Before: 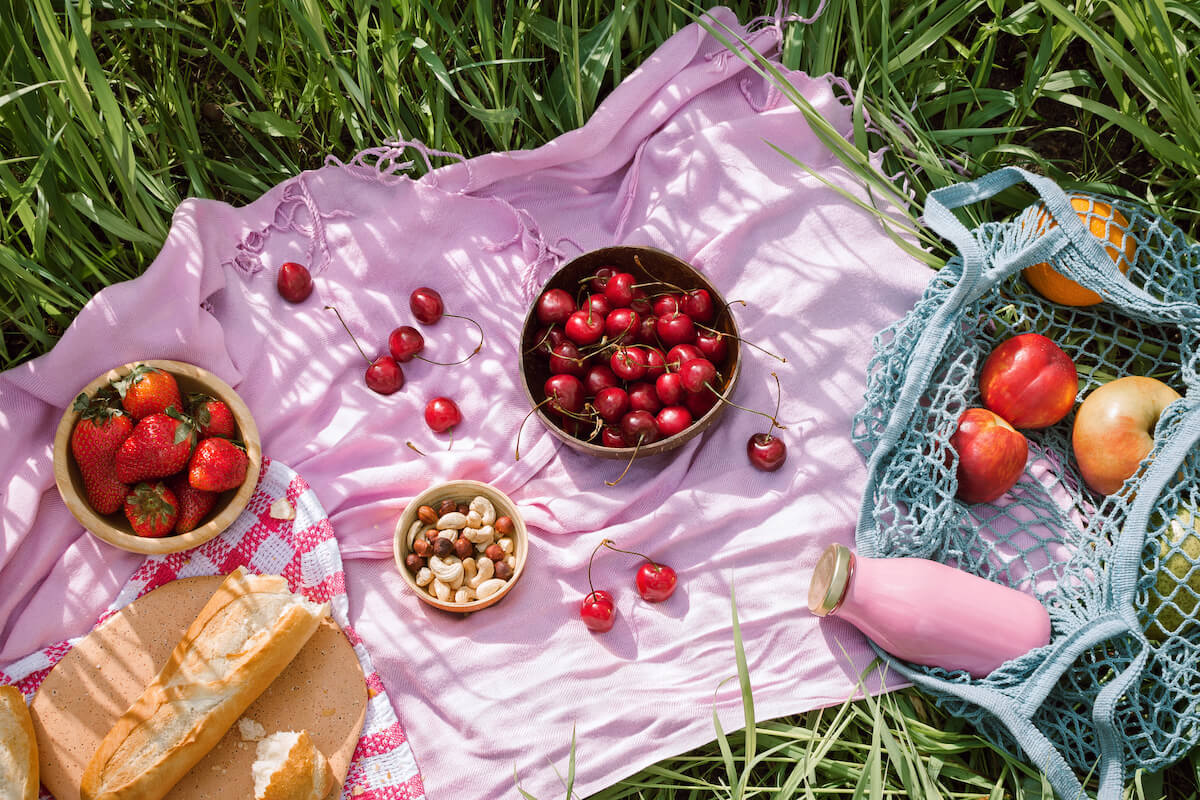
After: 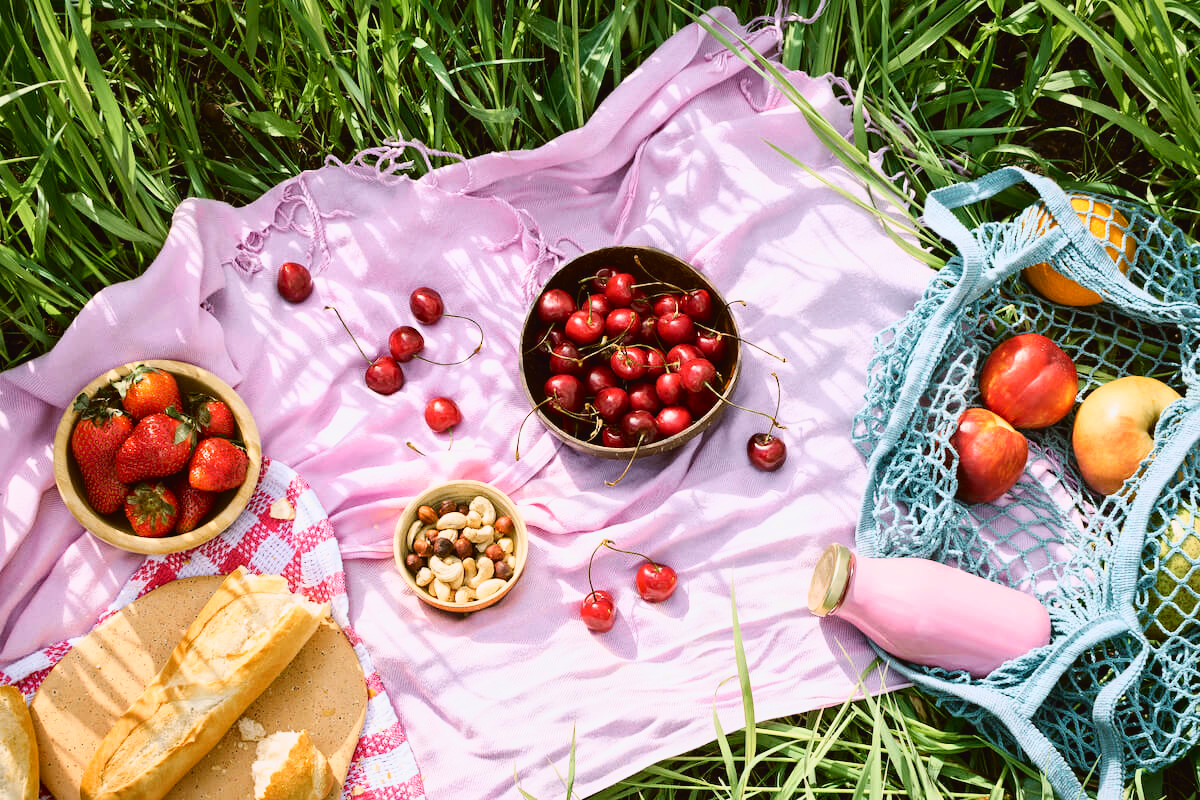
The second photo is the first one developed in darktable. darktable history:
tone curve: curves: ch0 [(0, 0.023) (0.113, 0.084) (0.285, 0.301) (0.673, 0.796) (0.845, 0.932) (0.994, 0.971)]; ch1 [(0, 0) (0.456, 0.437) (0.498, 0.5) (0.57, 0.559) (0.631, 0.639) (1, 1)]; ch2 [(0, 0) (0.417, 0.44) (0.46, 0.453) (0.502, 0.507) (0.55, 0.57) (0.67, 0.712) (1, 1)], color space Lab, independent channels, preserve colors none
